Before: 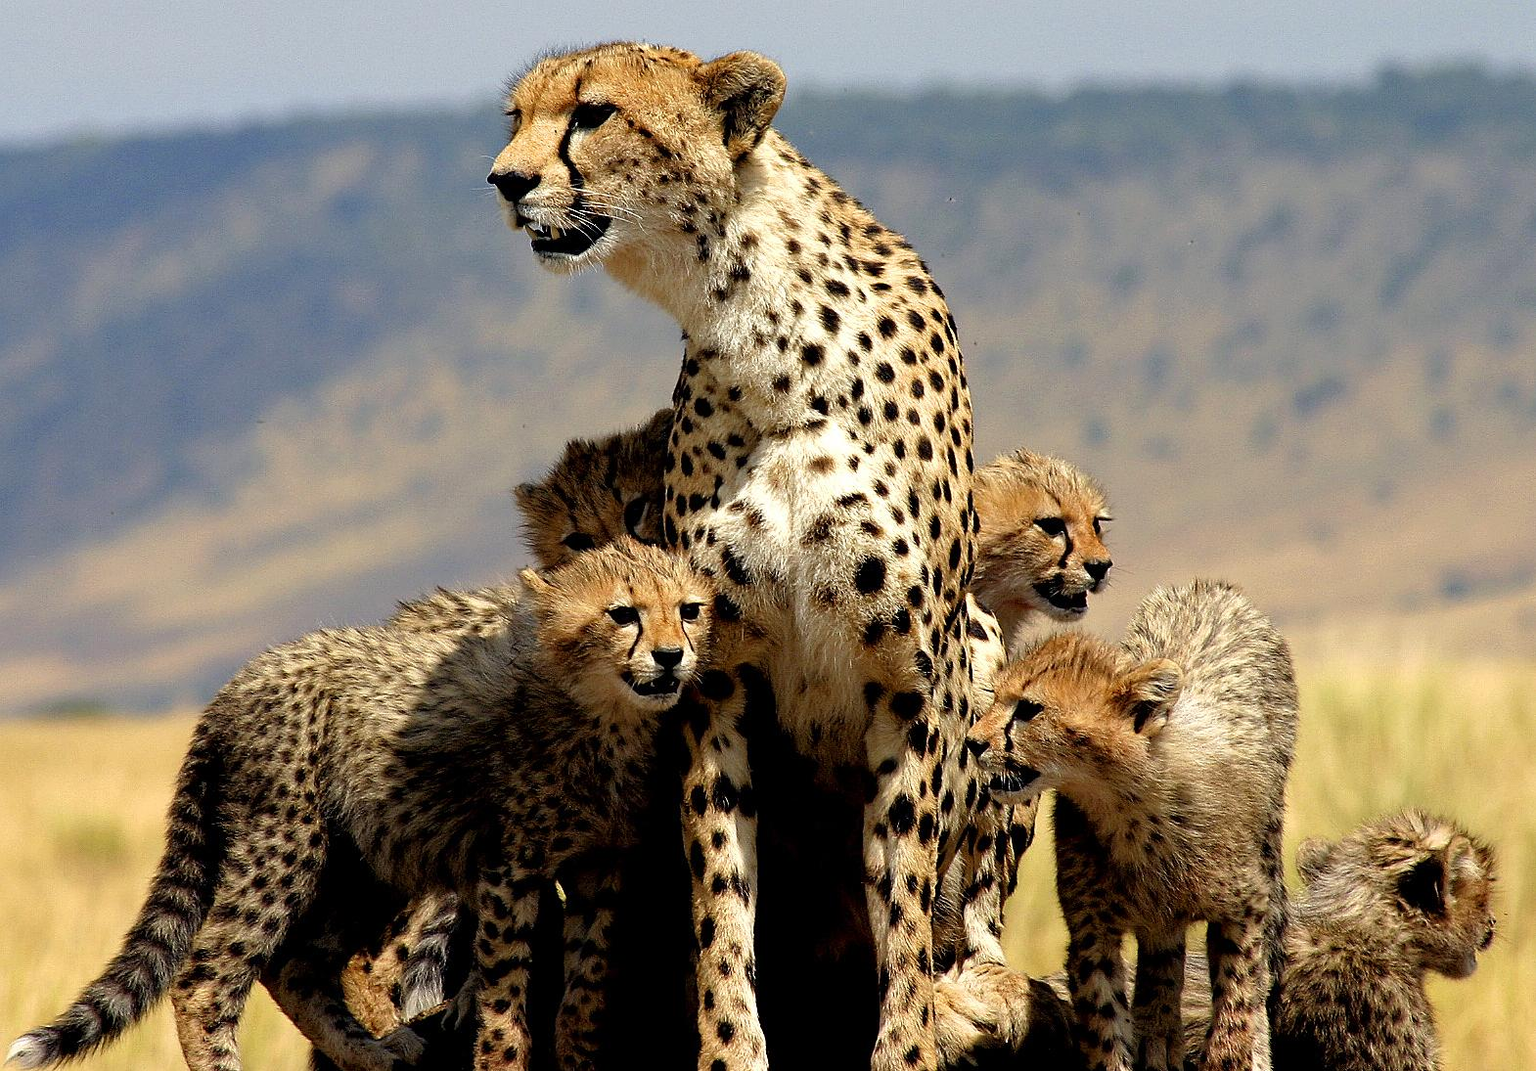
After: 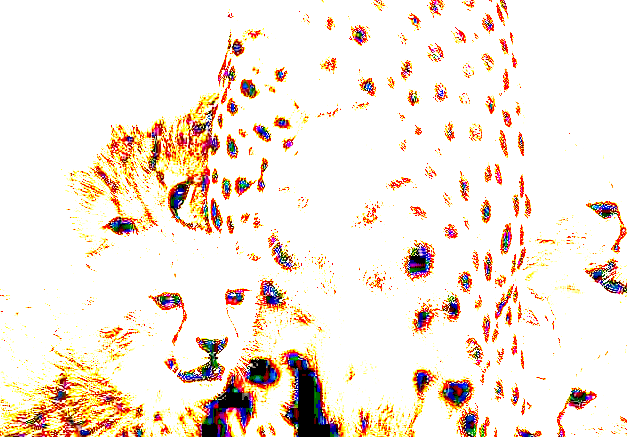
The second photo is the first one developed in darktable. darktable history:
contrast equalizer: y [[0.511, 0.558, 0.631, 0.632, 0.559, 0.512], [0.5 ×6], [0.5 ×6], [0 ×6], [0 ×6]]
color contrast: green-magenta contrast 1.1, blue-yellow contrast 1.1, unbound 0
crop: left 30%, top 30%, right 30%, bottom 30%
color calibration: illuminant as shot in camera, x 0.358, y 0.373, temperature 4628.91 K
contrast brightness saturation: saturation 0.18
exposure: exposure 8 EV, compensate highlight preservation false
color correction: highlights a* 2.72, highlights b* 22.8
